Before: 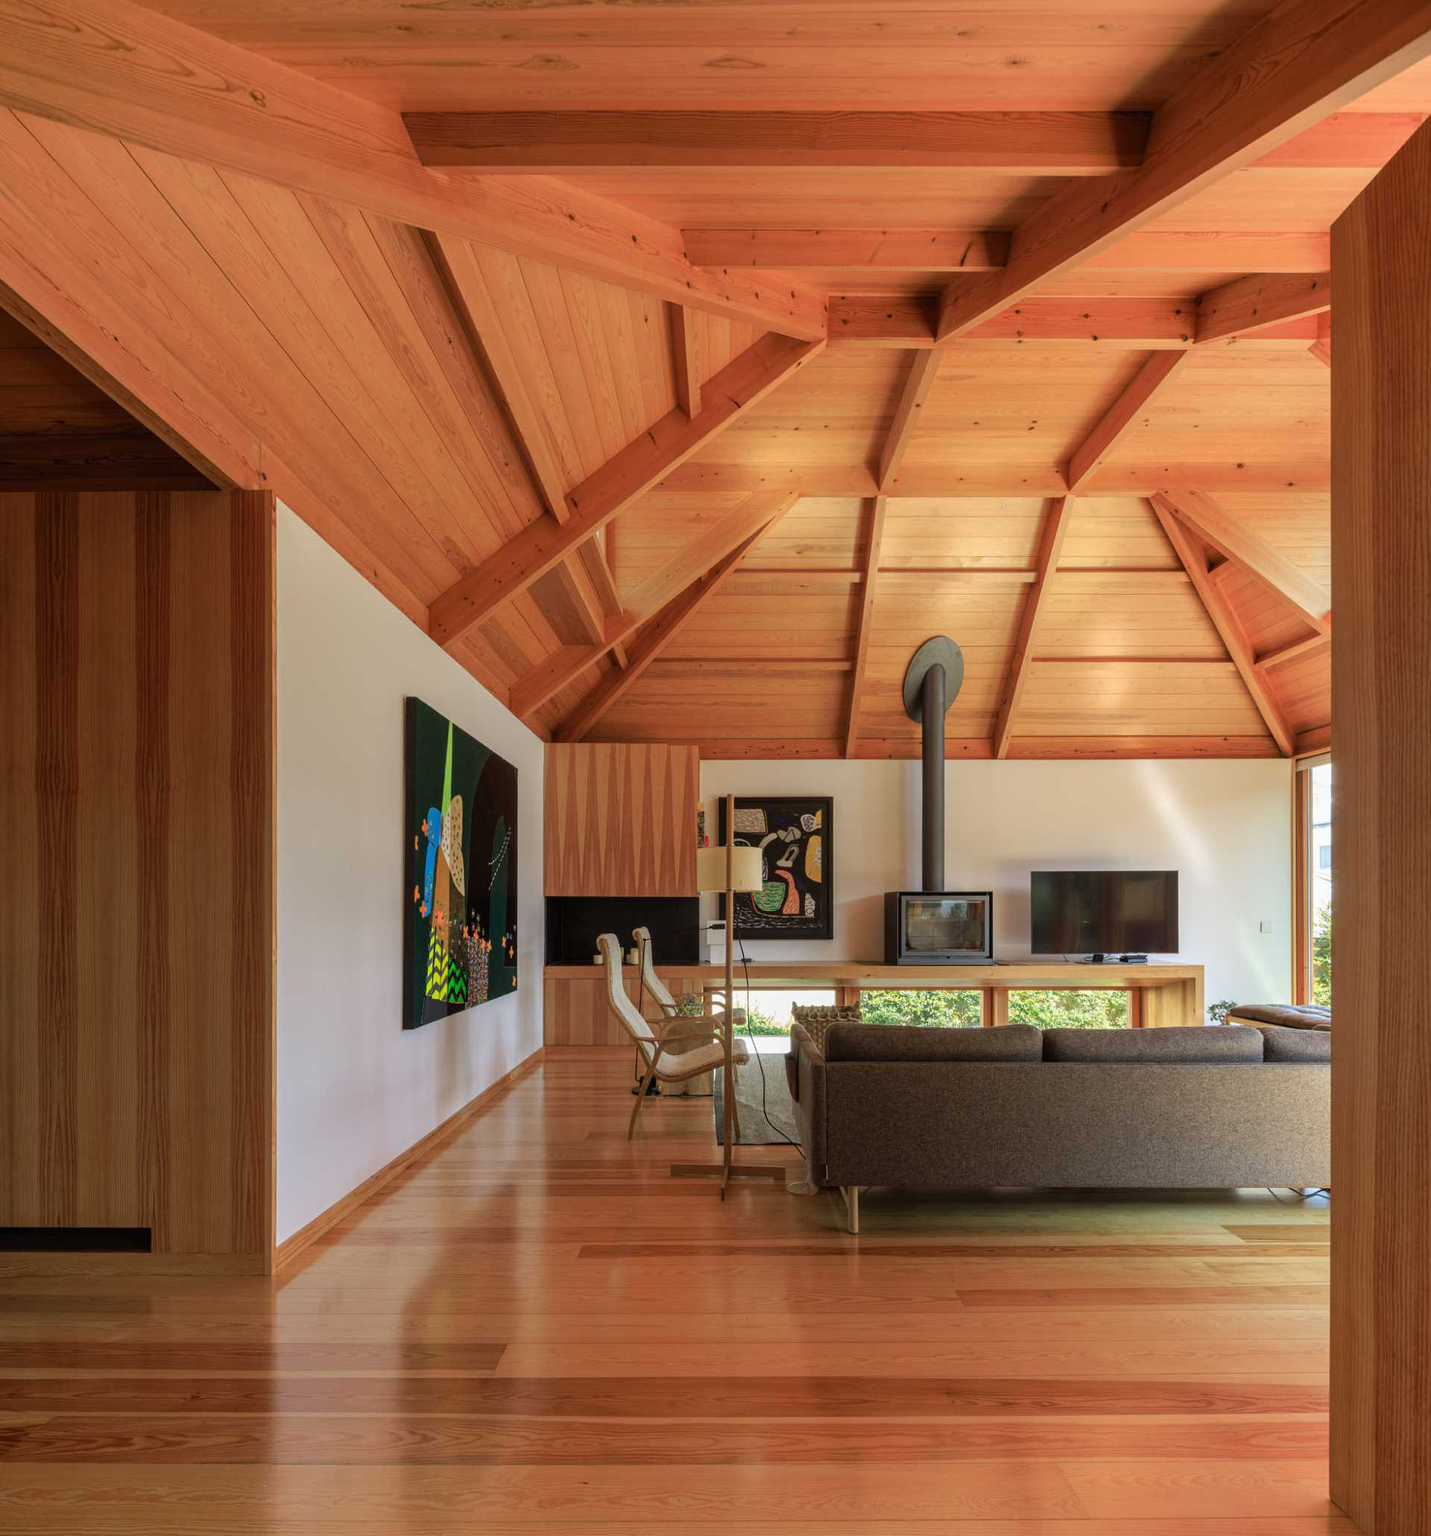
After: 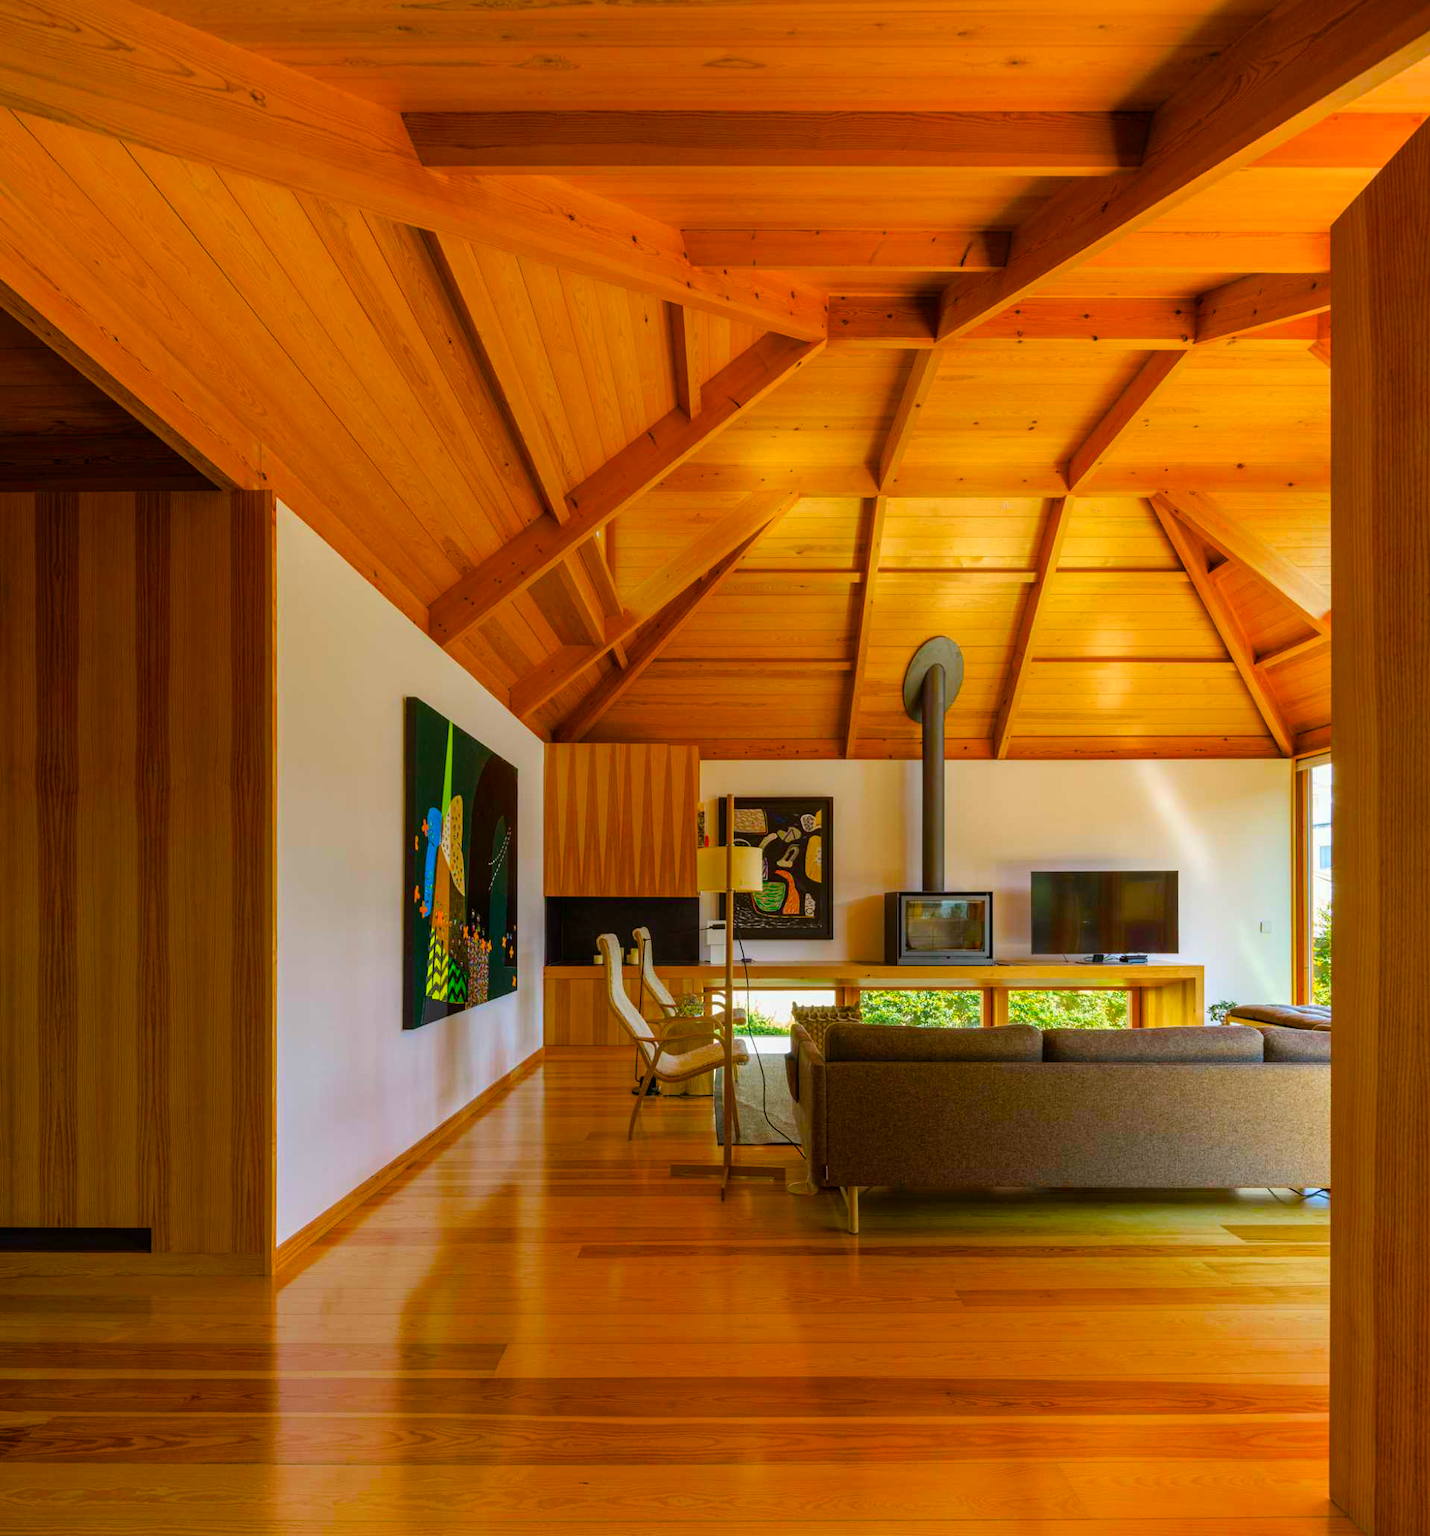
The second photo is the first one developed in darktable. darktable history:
color balance rgb: shadows lift › chroma 3.767%, shadows lift › hue 91.29°, linear chroma grading › global chroma 15.053%, perceptual saturation grading › global saturation 36.195%, perceptual saturation grading › shadows 34.928%, global vibrance 19.815%
sharpen: radius 5.315, amount 0.314, threshold 26.469
